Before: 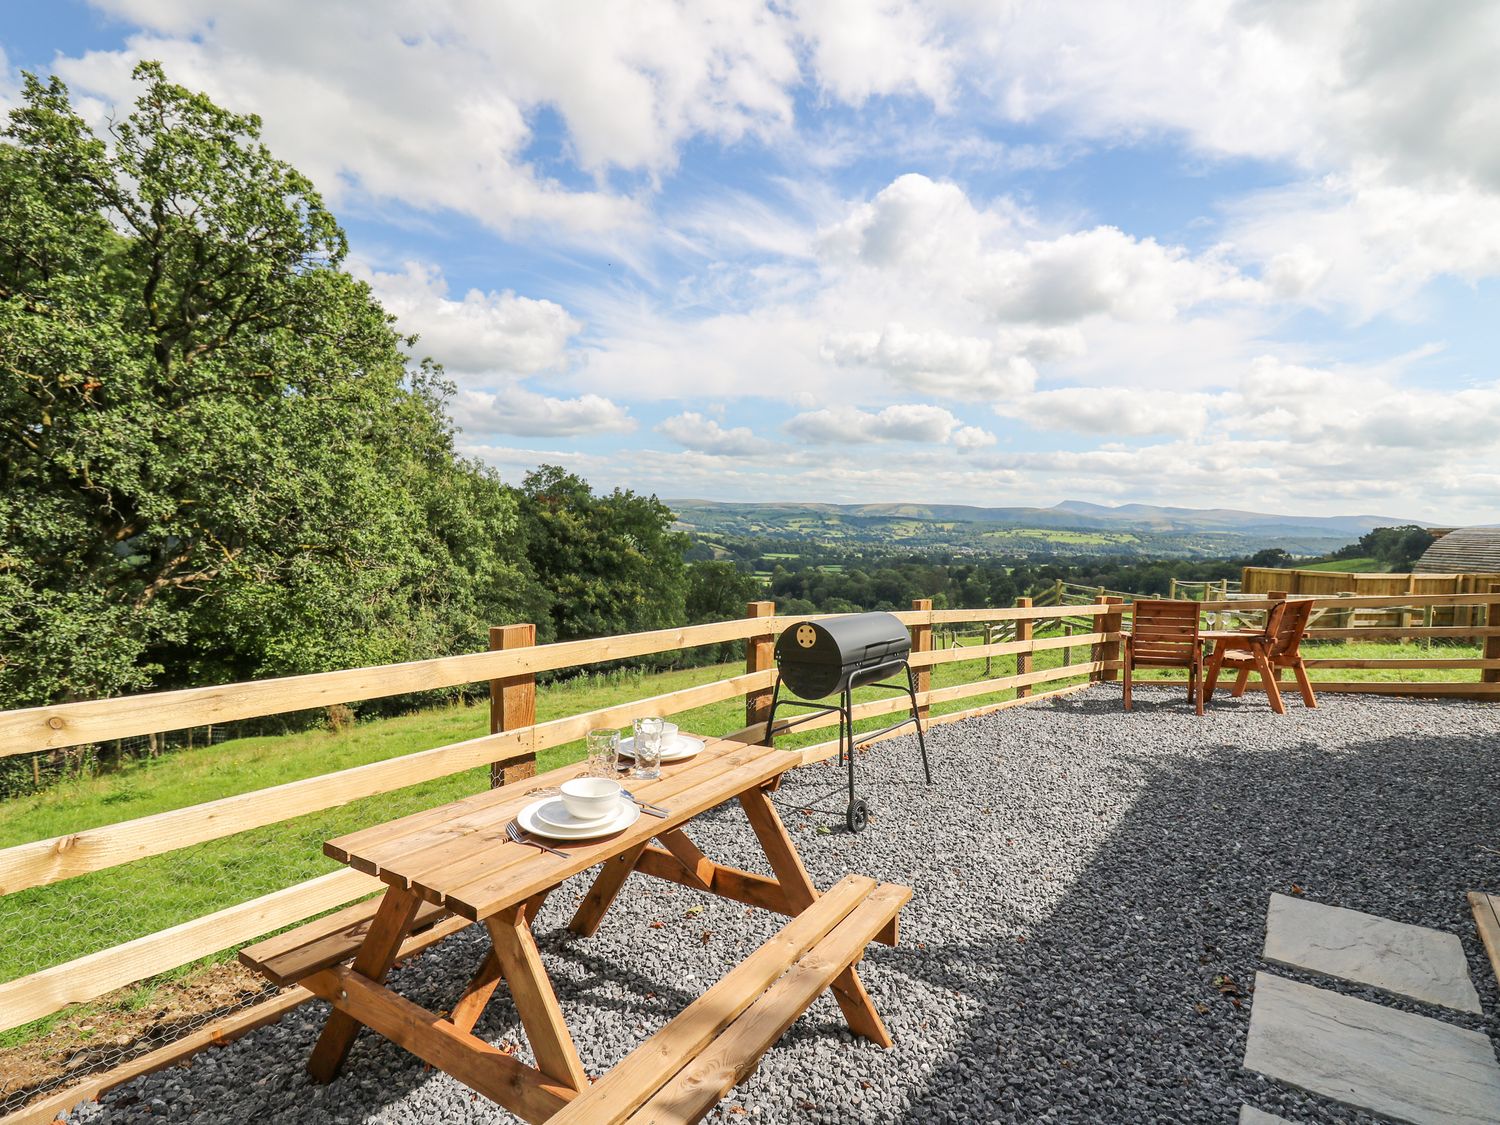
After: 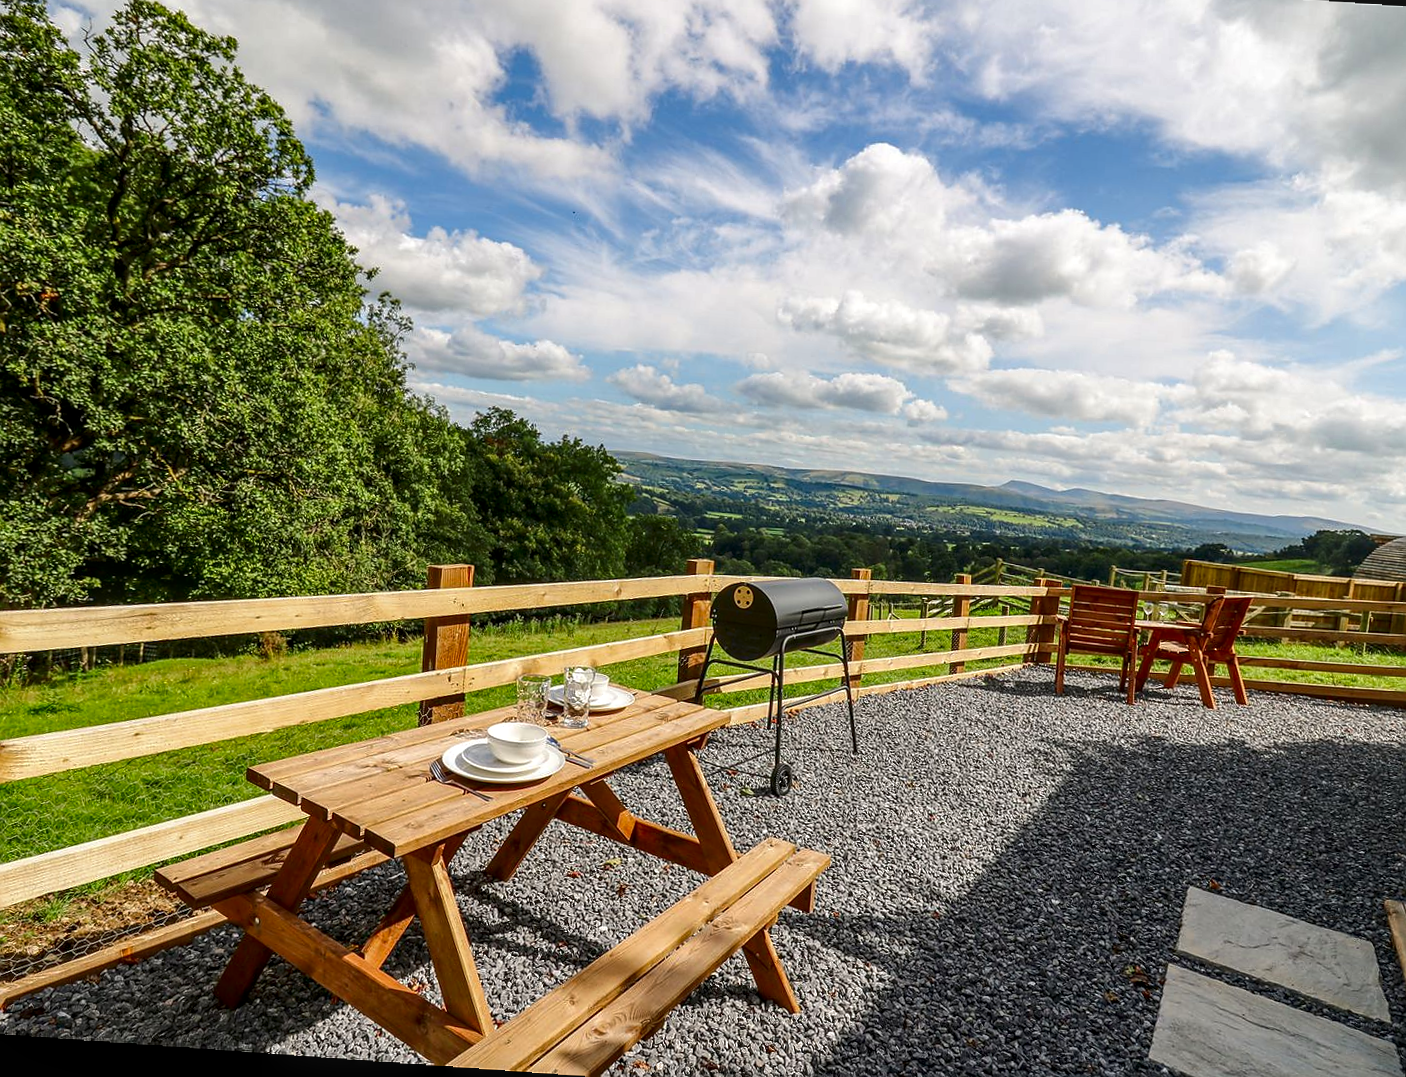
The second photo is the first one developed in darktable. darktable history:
local contrast: on, module defaults
contrast brightness saturation: brightness -0.25, saturation 0.2
rotate and perspective: rotation 2.17°, automatic cropping off
sharpen: radius 0.969, amount 0.604
crop and rotate: angle -1.96°, left 3.097%, top 4.154%, right 1.586%, bottom 0.529%
